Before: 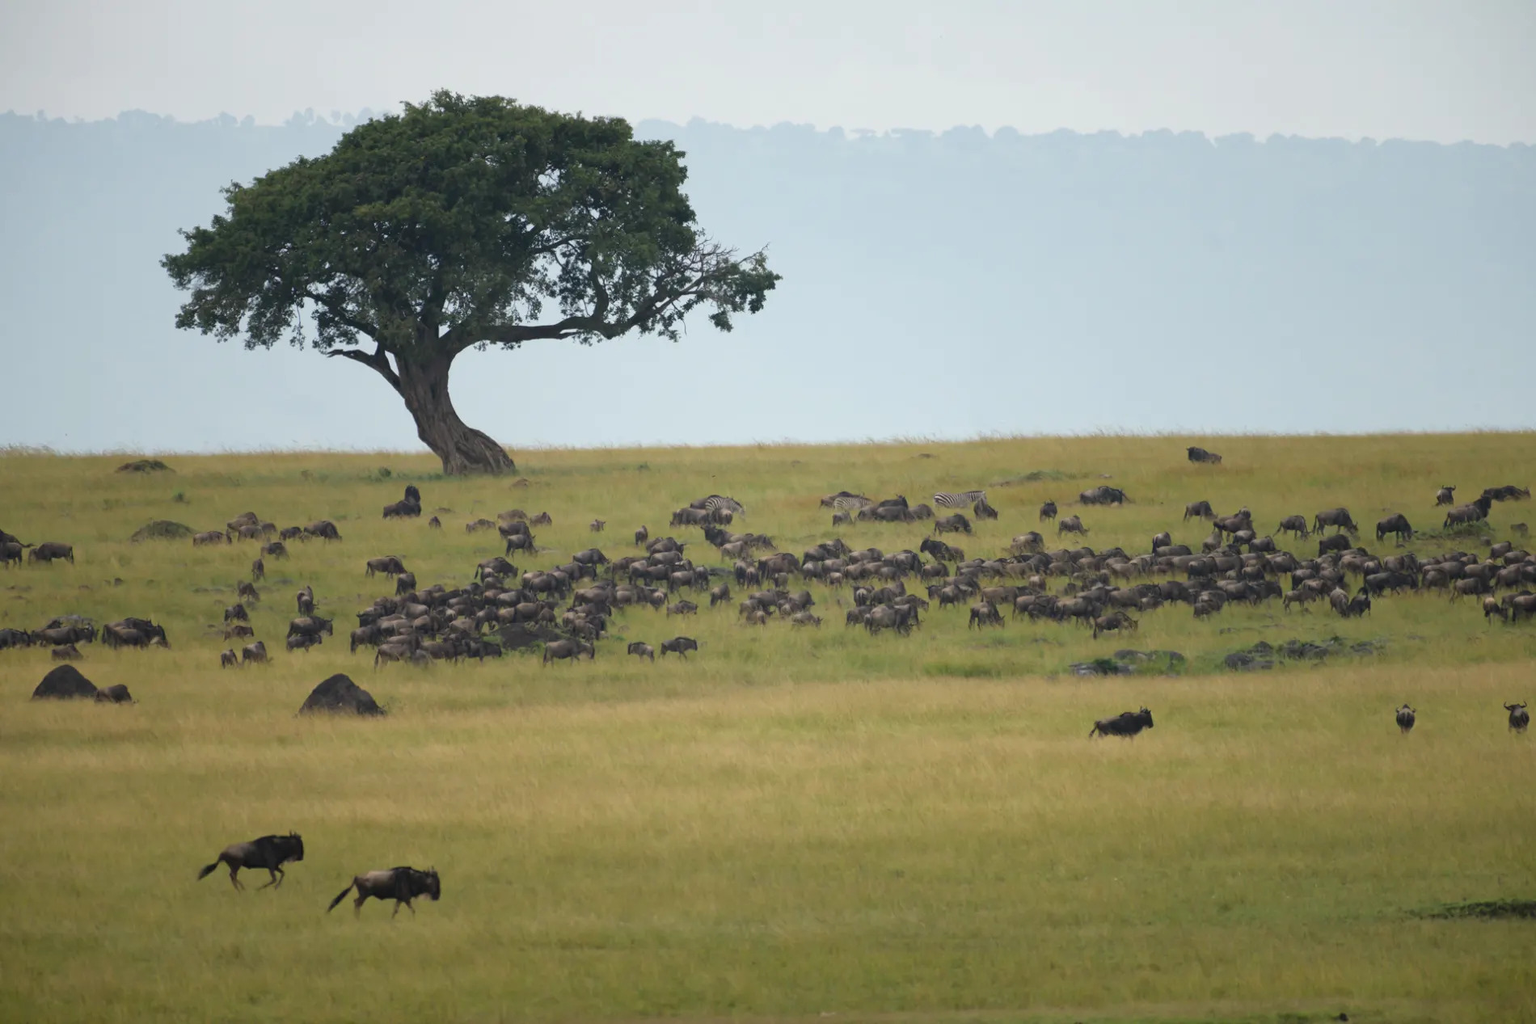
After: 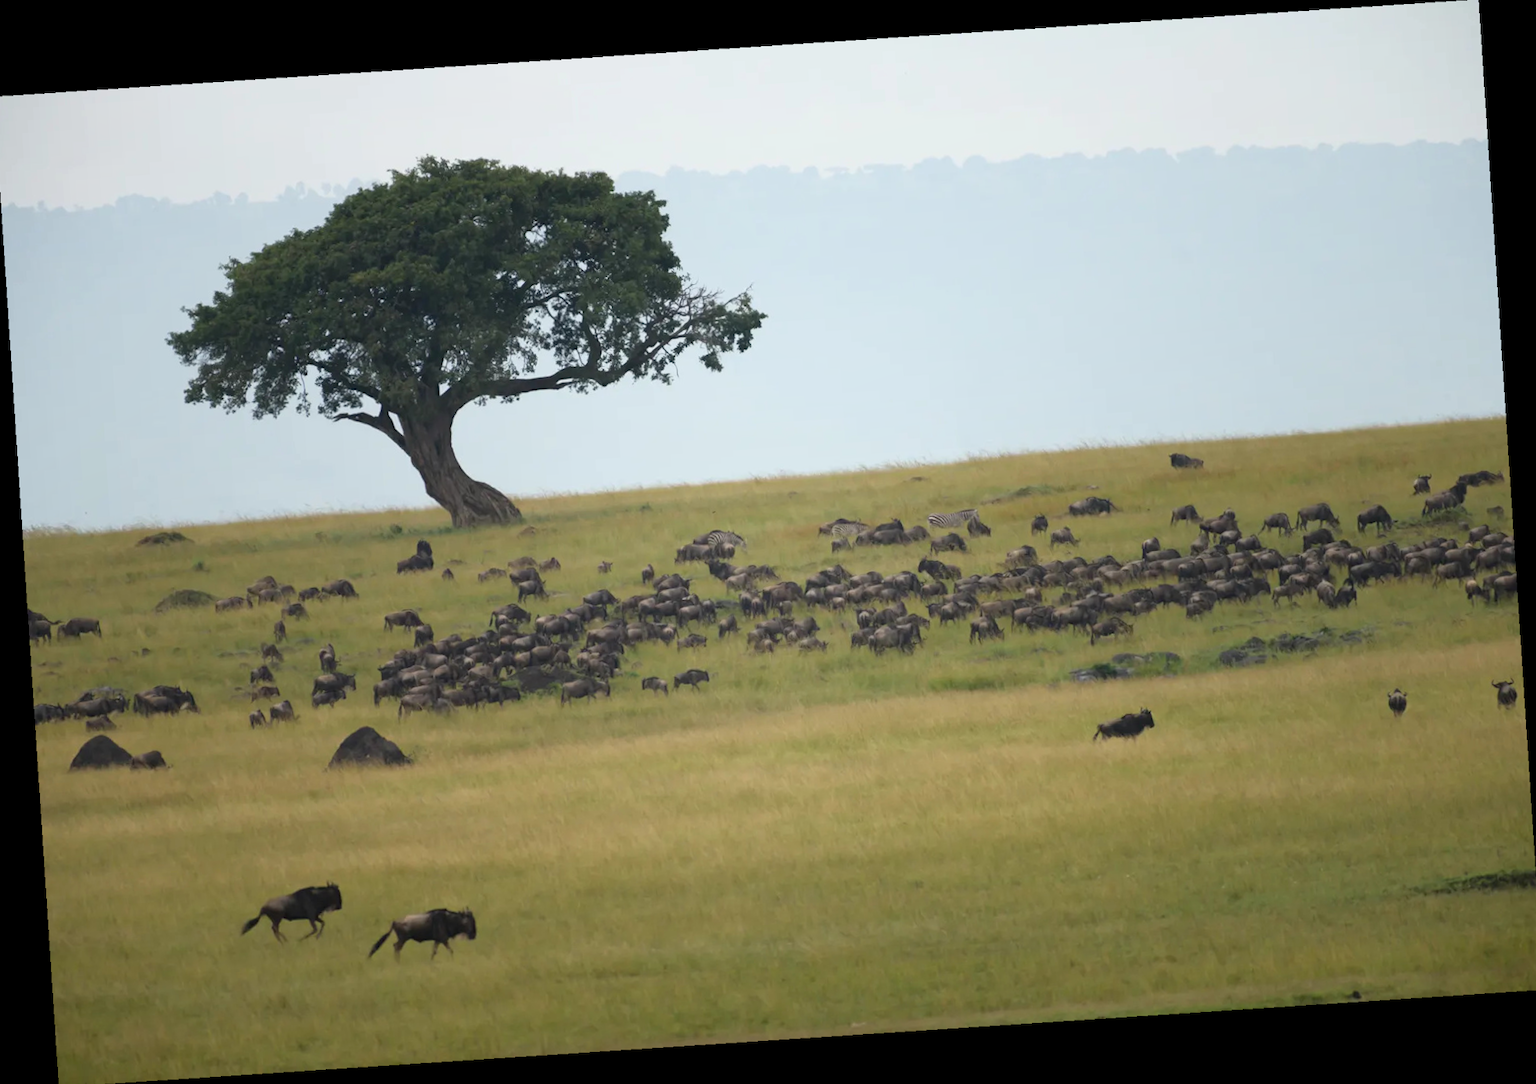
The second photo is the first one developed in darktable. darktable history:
shadows and highlights: shadows 0, highlights 40
crop and rotate: angle -0.5°
rotate and perspective: rotation -4.25°, automatic cropping off
